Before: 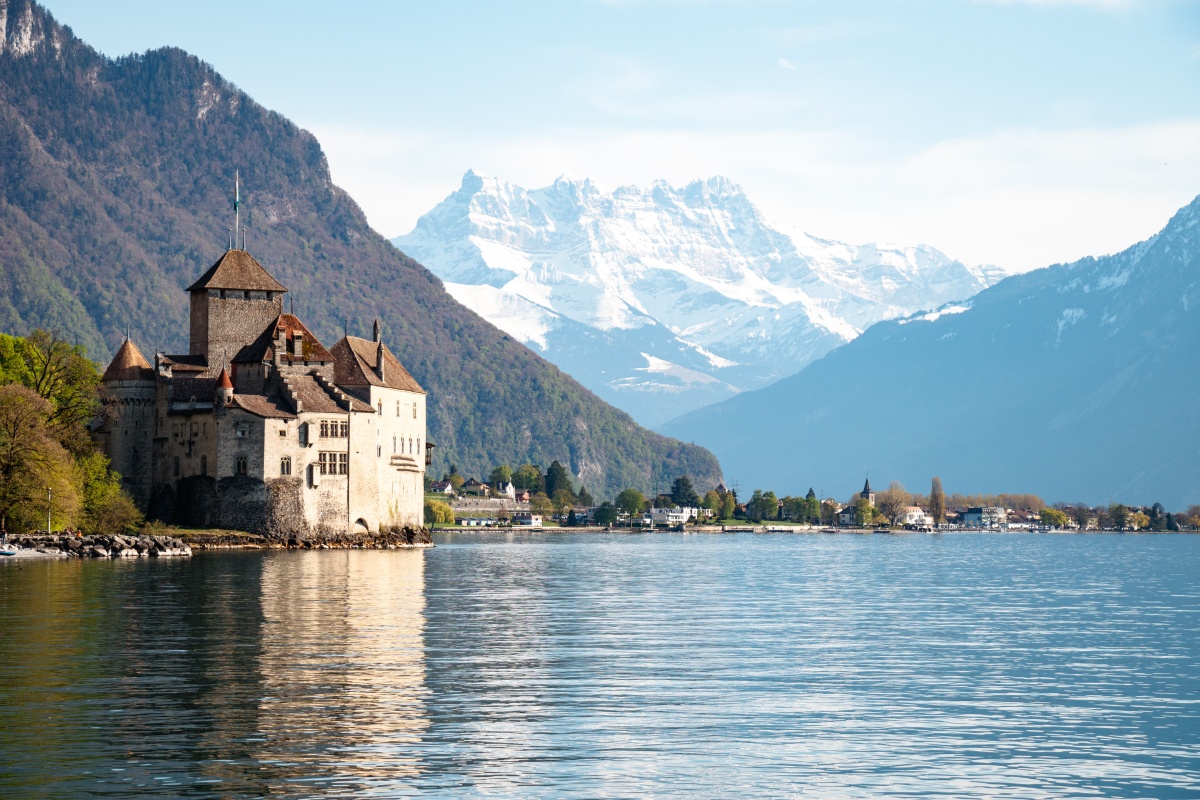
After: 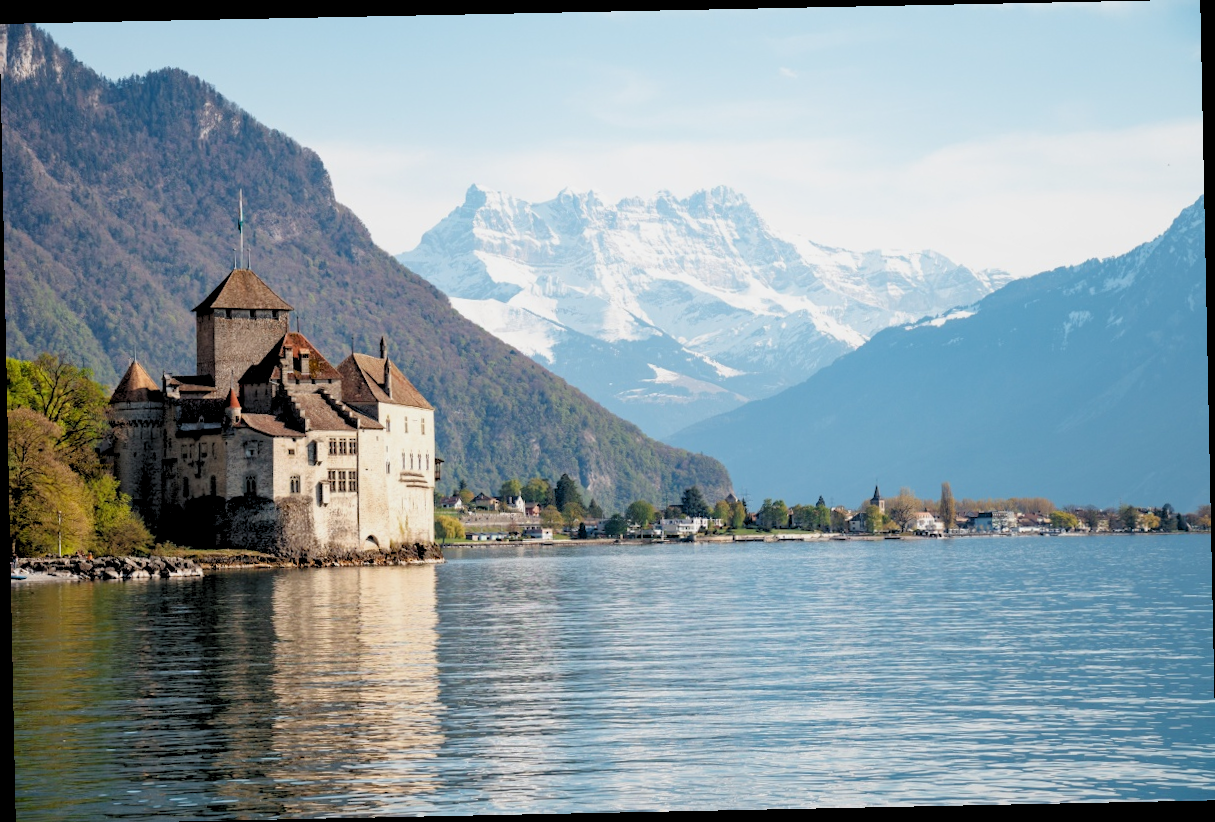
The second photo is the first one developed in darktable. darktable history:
crop: top 0.05%, bottom 0.098%
rgb levels: levels [[0.013, 0.434, 0.89], [0, 0.5, 1], [0, 0.5, 1]]
rotate and perspective: rotation -1.17°, automatic cropping off
tone equalizer: -8 EV 0.25 EV, -7 EV 0.417 EV, -6 EV 0.417 EV, -5 EV 0.25 EV, -3 EV -0.25 EV, -2 EV -0.417 EV, -1 EV -0.417 EV, +0 EV -0.25 EV, edges refinement/feathering 500, mask exposure compensation -1.57 EV, preserve details guided filter
